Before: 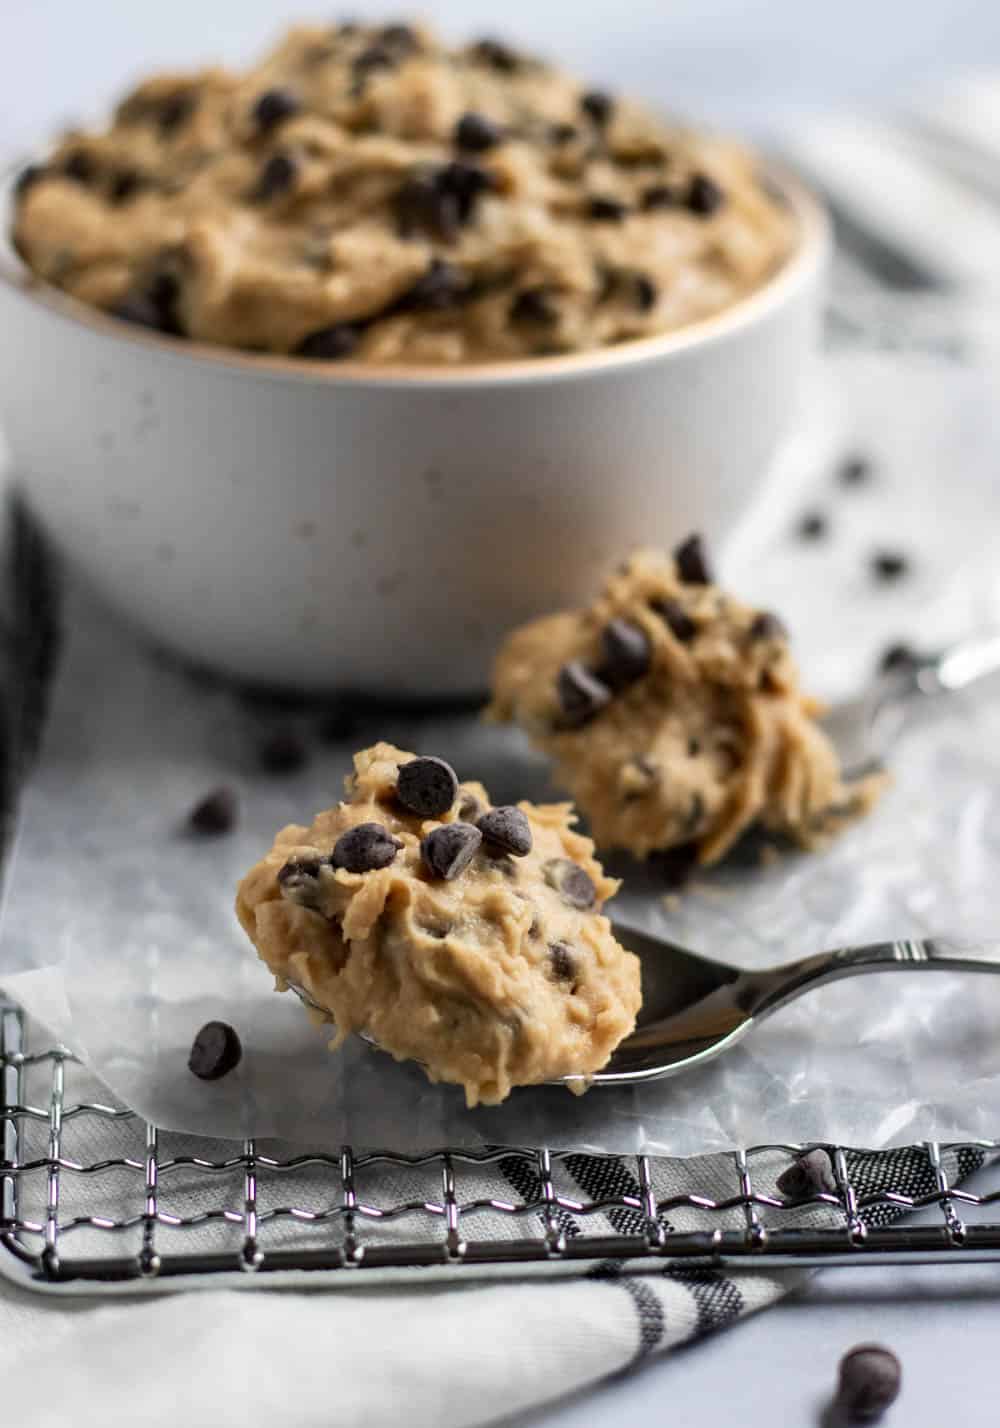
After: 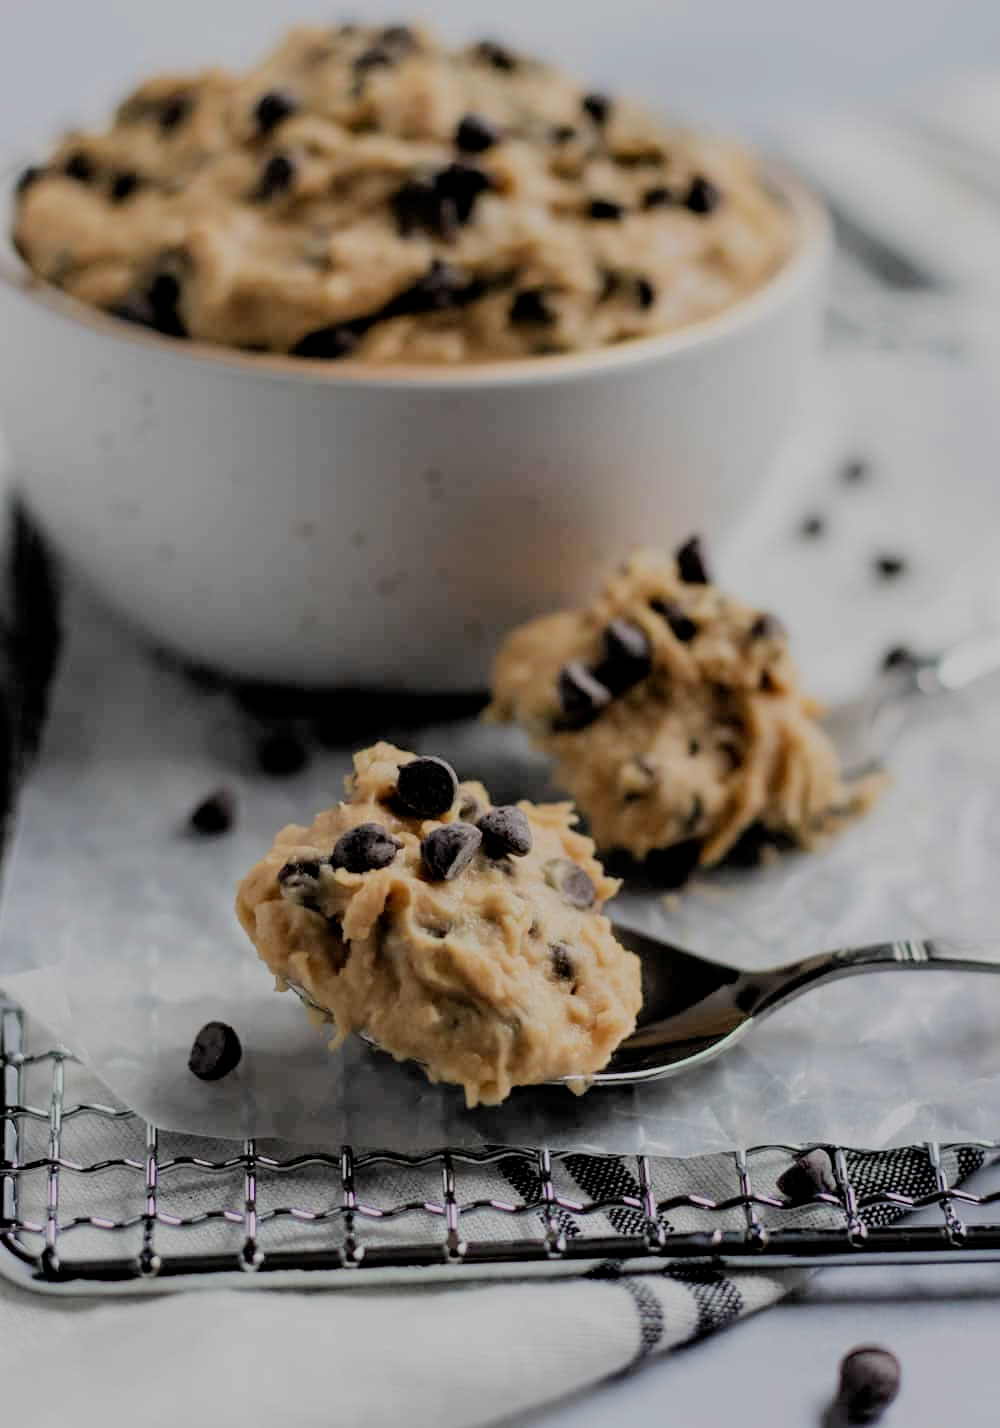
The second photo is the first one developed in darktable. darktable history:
filmic rgb: middle gray luminance 17.89%, black relative exposure -7.51 EV, white relative exposure 8.44 EV, target black luminance 0%, hardness 2.23, latitude 19.35%, contrast 0.887, highlights saturation mix 5.54%, shadows ↔ highlights balance 10.97%
